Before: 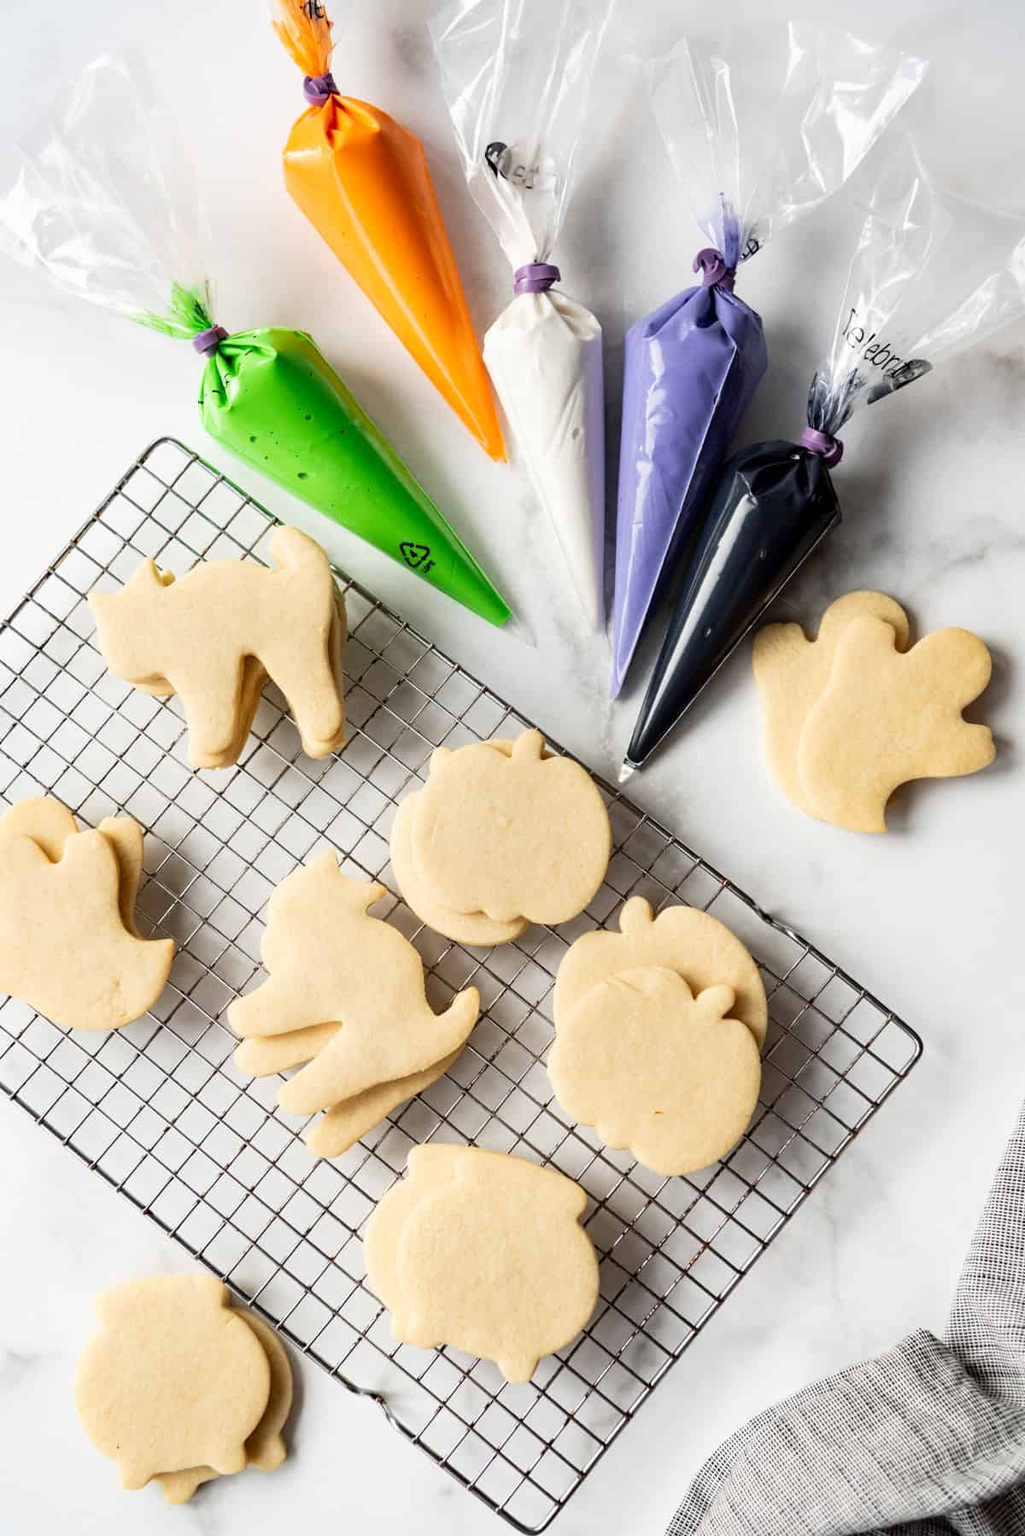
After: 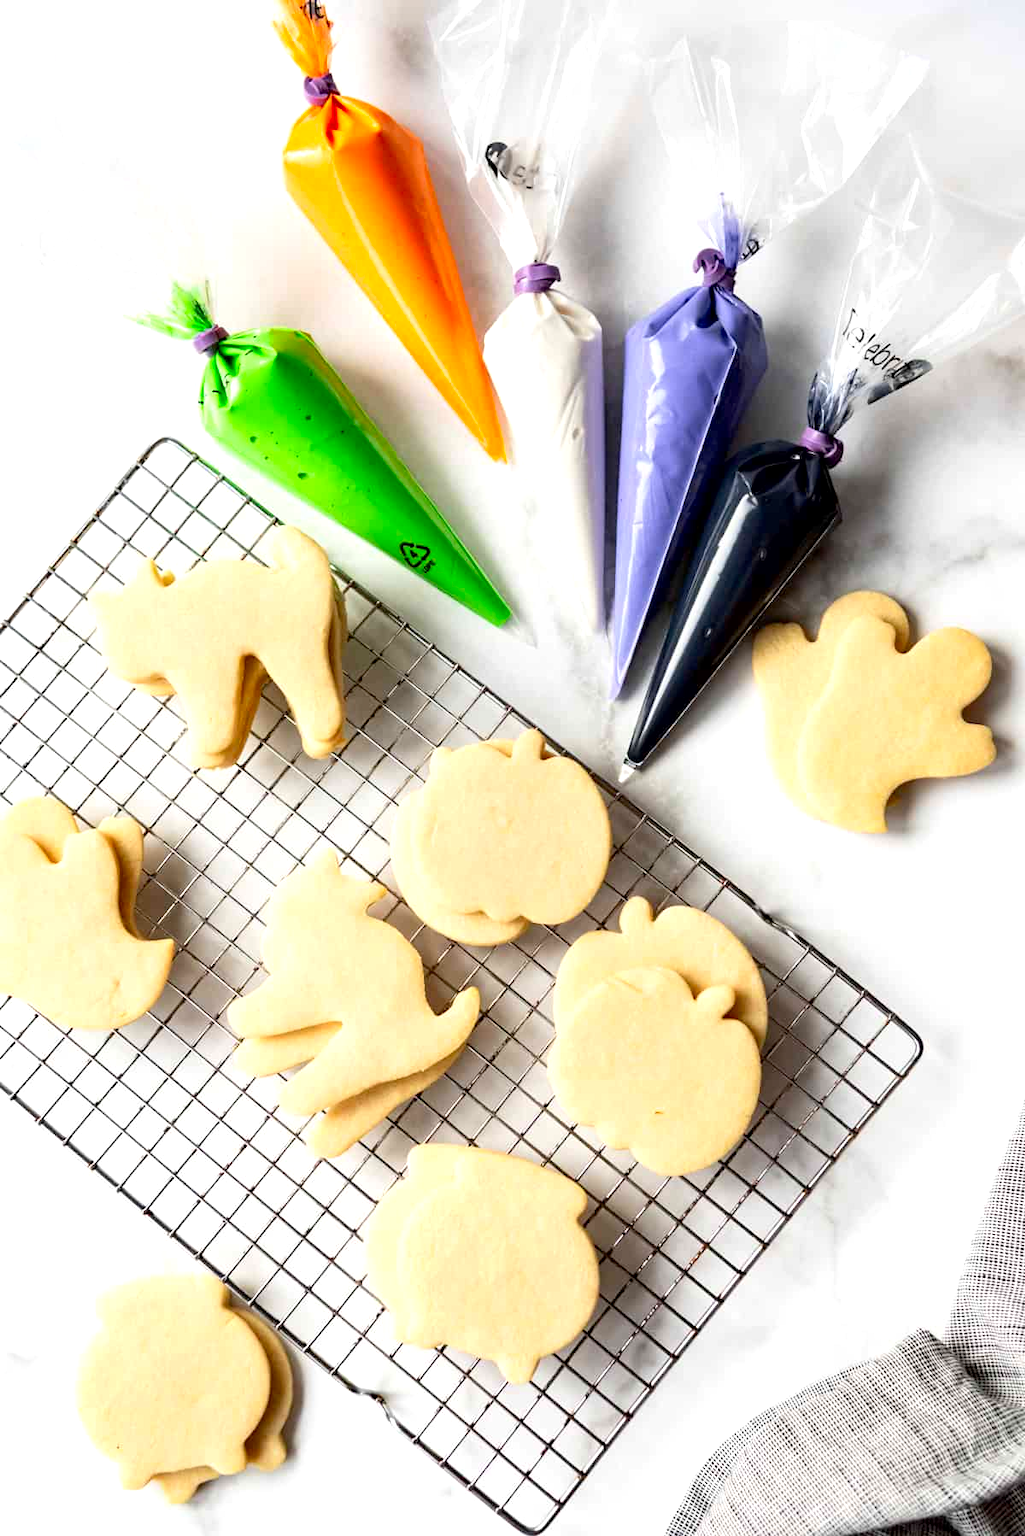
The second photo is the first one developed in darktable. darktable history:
exposure: black level correction 0.003, exposure 0.385 EV, compensate exposure bias true, compensate highlight preservation false
contrast brightness saturation: contrast 0.075, saturation 0.203
